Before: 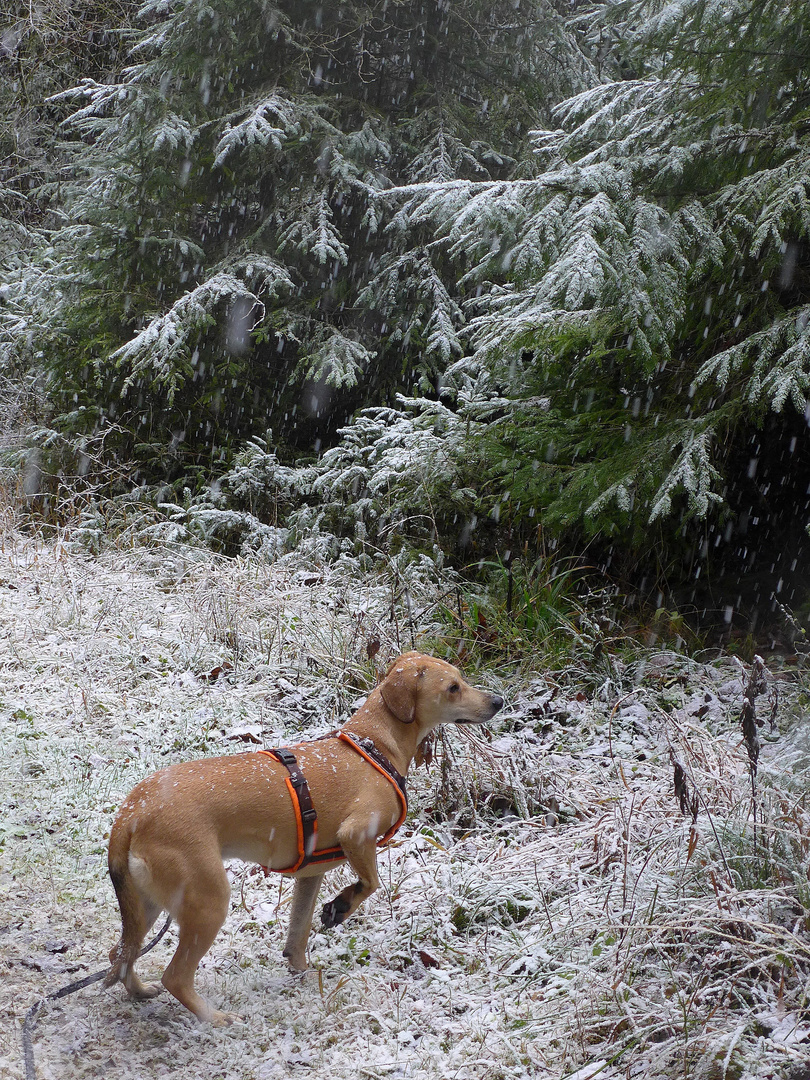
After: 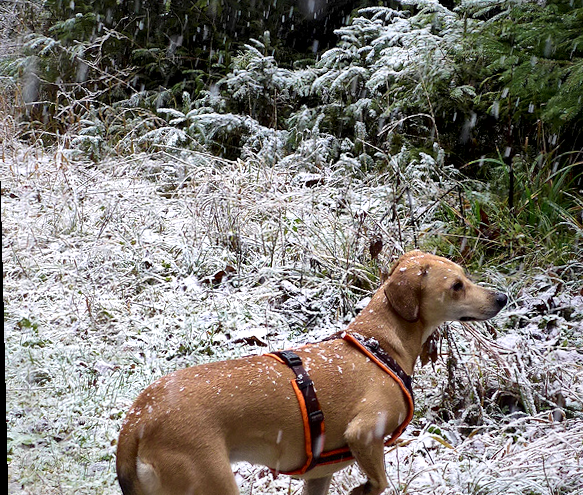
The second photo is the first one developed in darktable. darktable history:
velvia: on, module defaults
rotate and perspective: rotation -1.42°, crop left 0.016, crop right 0.984, crop top 0.035, crop bottom 0.965
crop: top 36.498%, right 27.964%, bottom 14.995%
local contrast: mode bilateral grid, contrast 44, coarseness 69, detail 214%, midtone range 0.2
